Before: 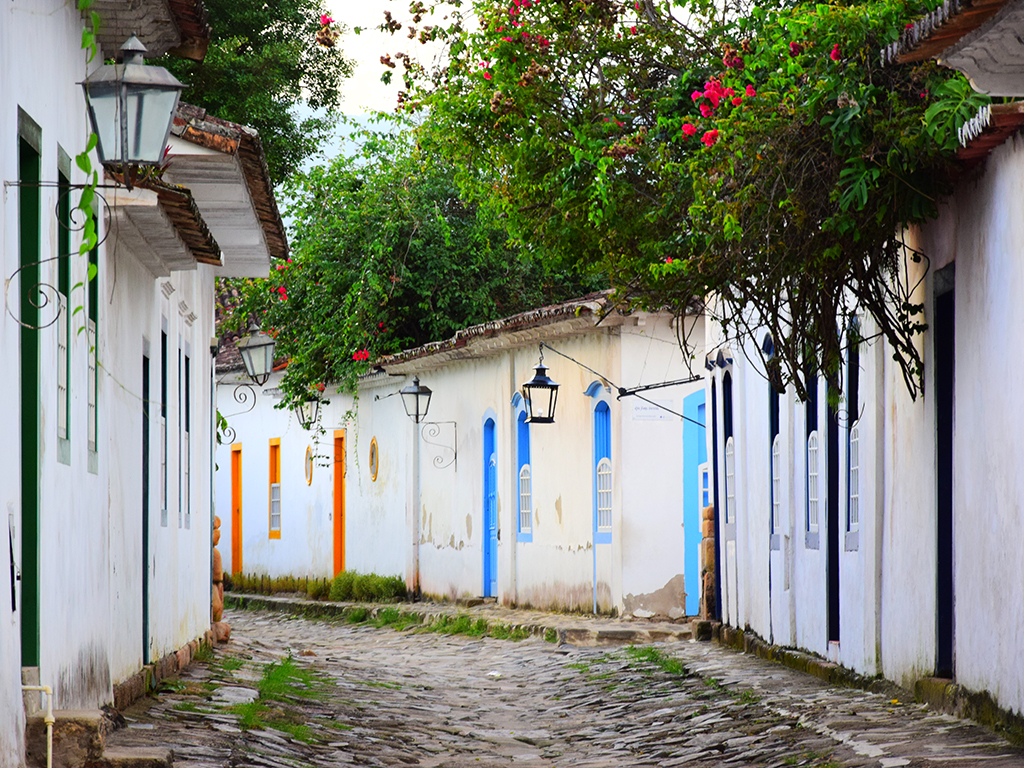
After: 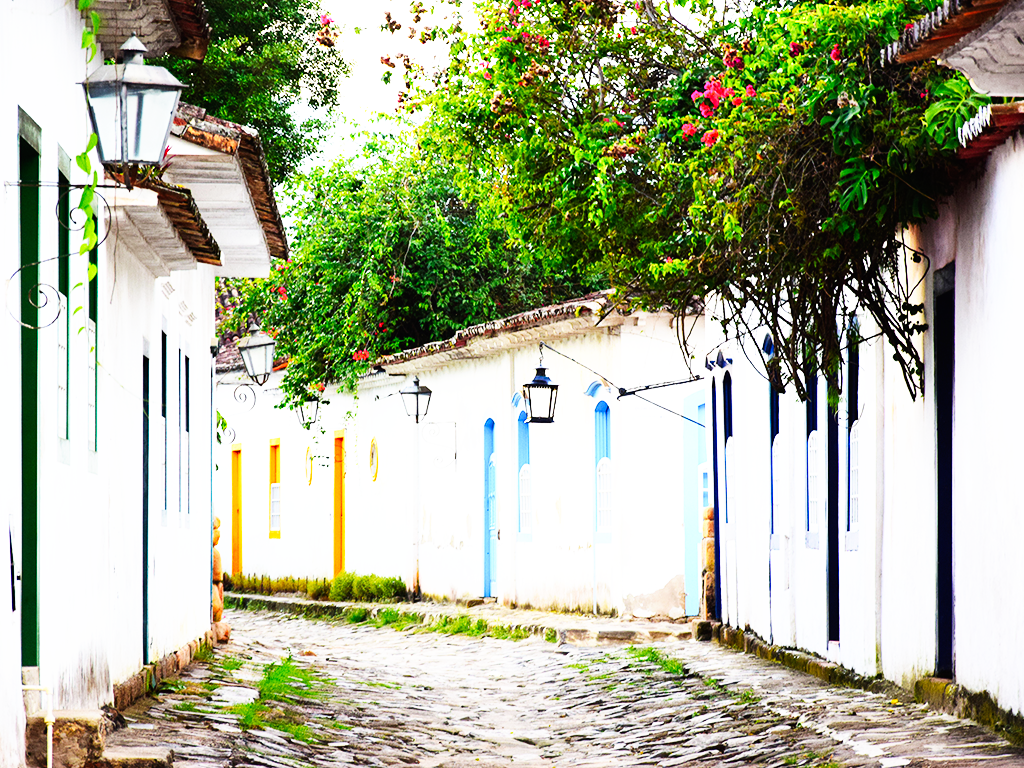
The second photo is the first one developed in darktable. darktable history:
base curve: curves: ch0 [(0, 0) (0.007, 0.004) (0.027, 0.03) (0.046, 0.07) (0.207, 0.54) (0.442, 0.872) (0.673, 0.972) (1, 1)], preserve colors none
tone equalizer: -8 EV -0.452 EV, -7 EV -0.416 EV, -6 EV -0.338 EV, -5 EV -0.253 EV, -3 EV 0.203 EV, -2 EV 0.357 EV, -1 EV 0.399 EV, +0 EV 0.444 EV, smoothing diameter 24.93%, edges refinement/feathering 13.28, preserve details guided filter
